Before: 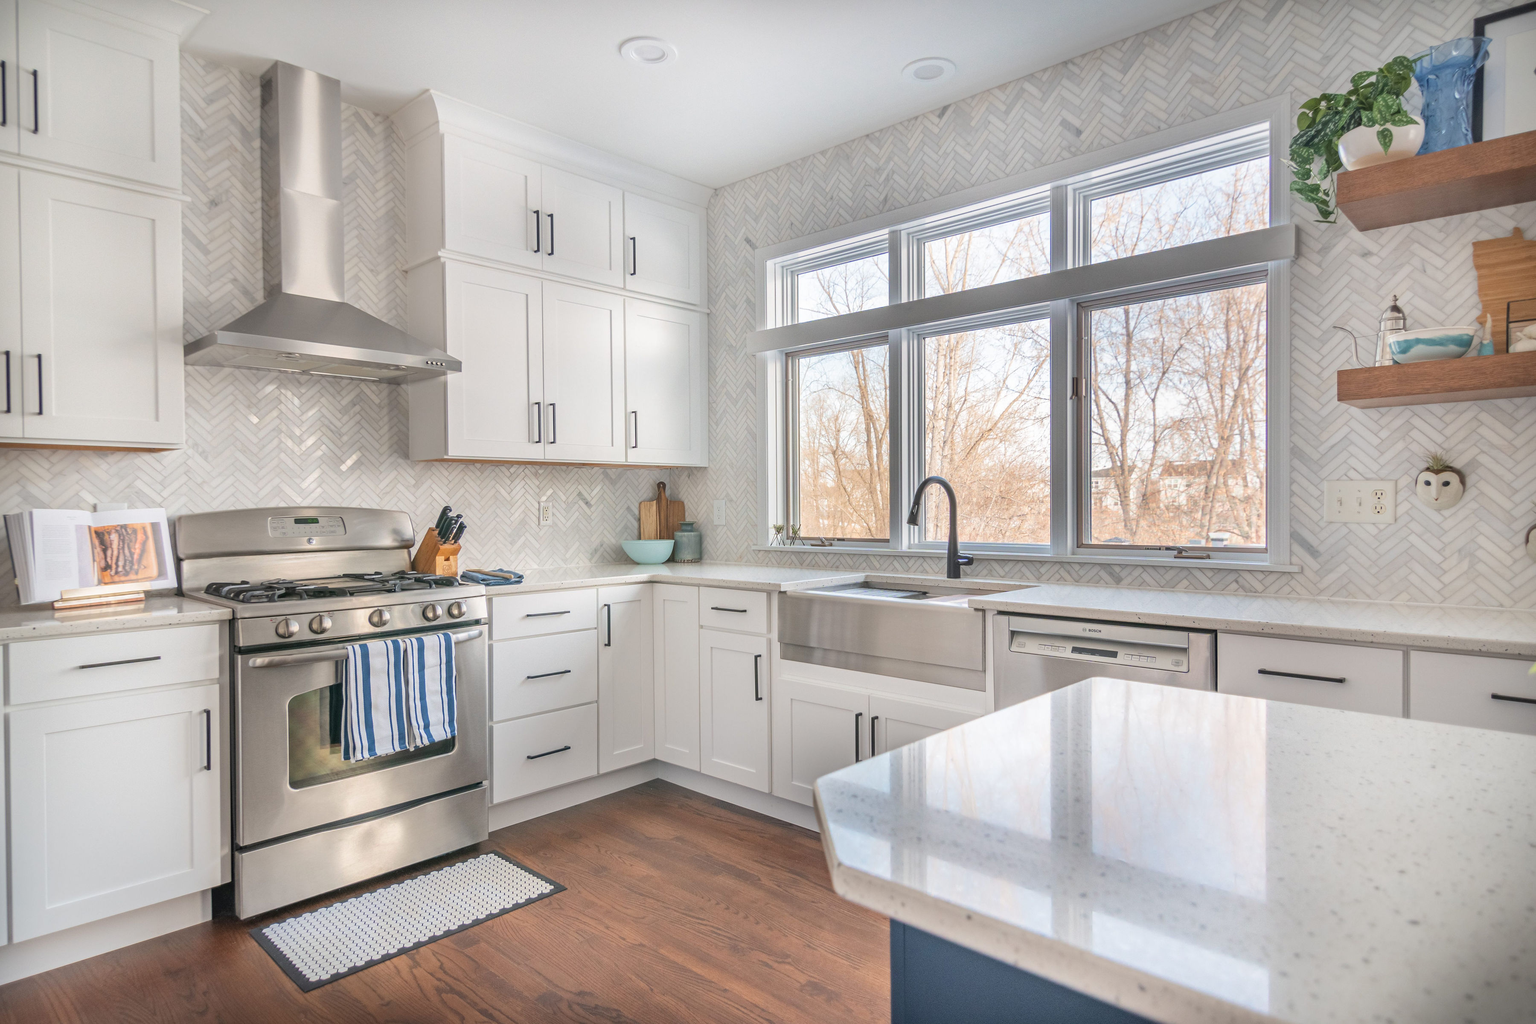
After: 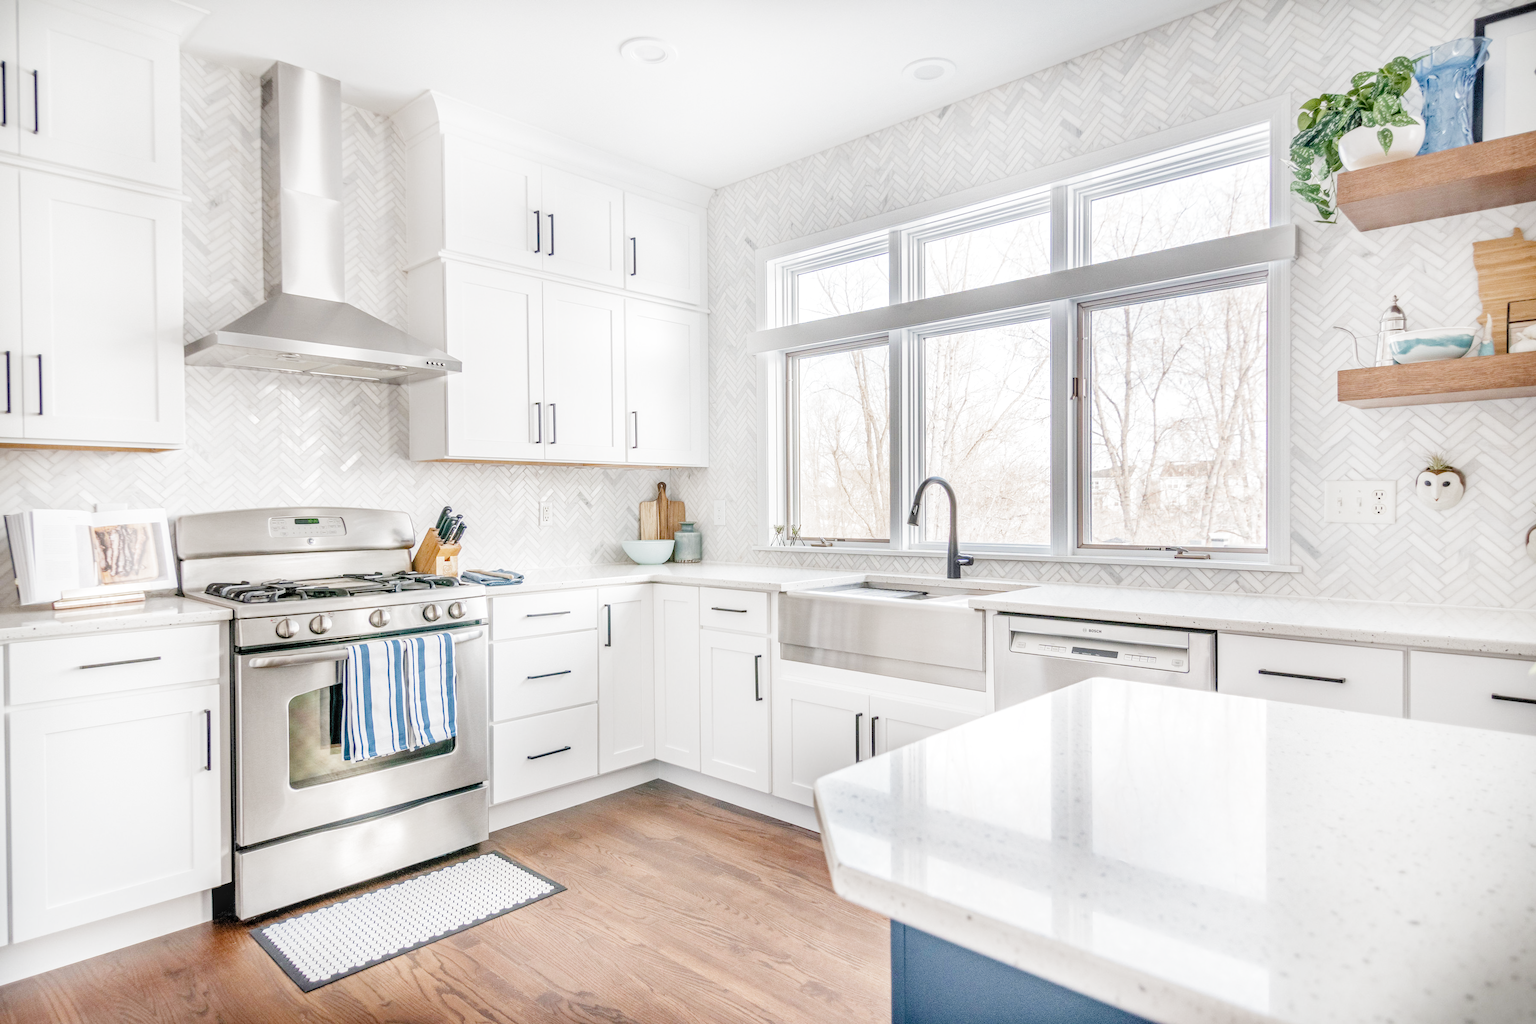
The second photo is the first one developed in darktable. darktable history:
fill light: on, module defaults
filmic rgb: black relative exposure -2.85 EV, white relative exposure 4.56 EV, hardness 1.77, contrast 1.25, preserve chrominance no, color science v5 (2021)
local contrast: detail 130%
exposure: black level correction 0, exposure 1.4 EV, compensate highlight preservation false
